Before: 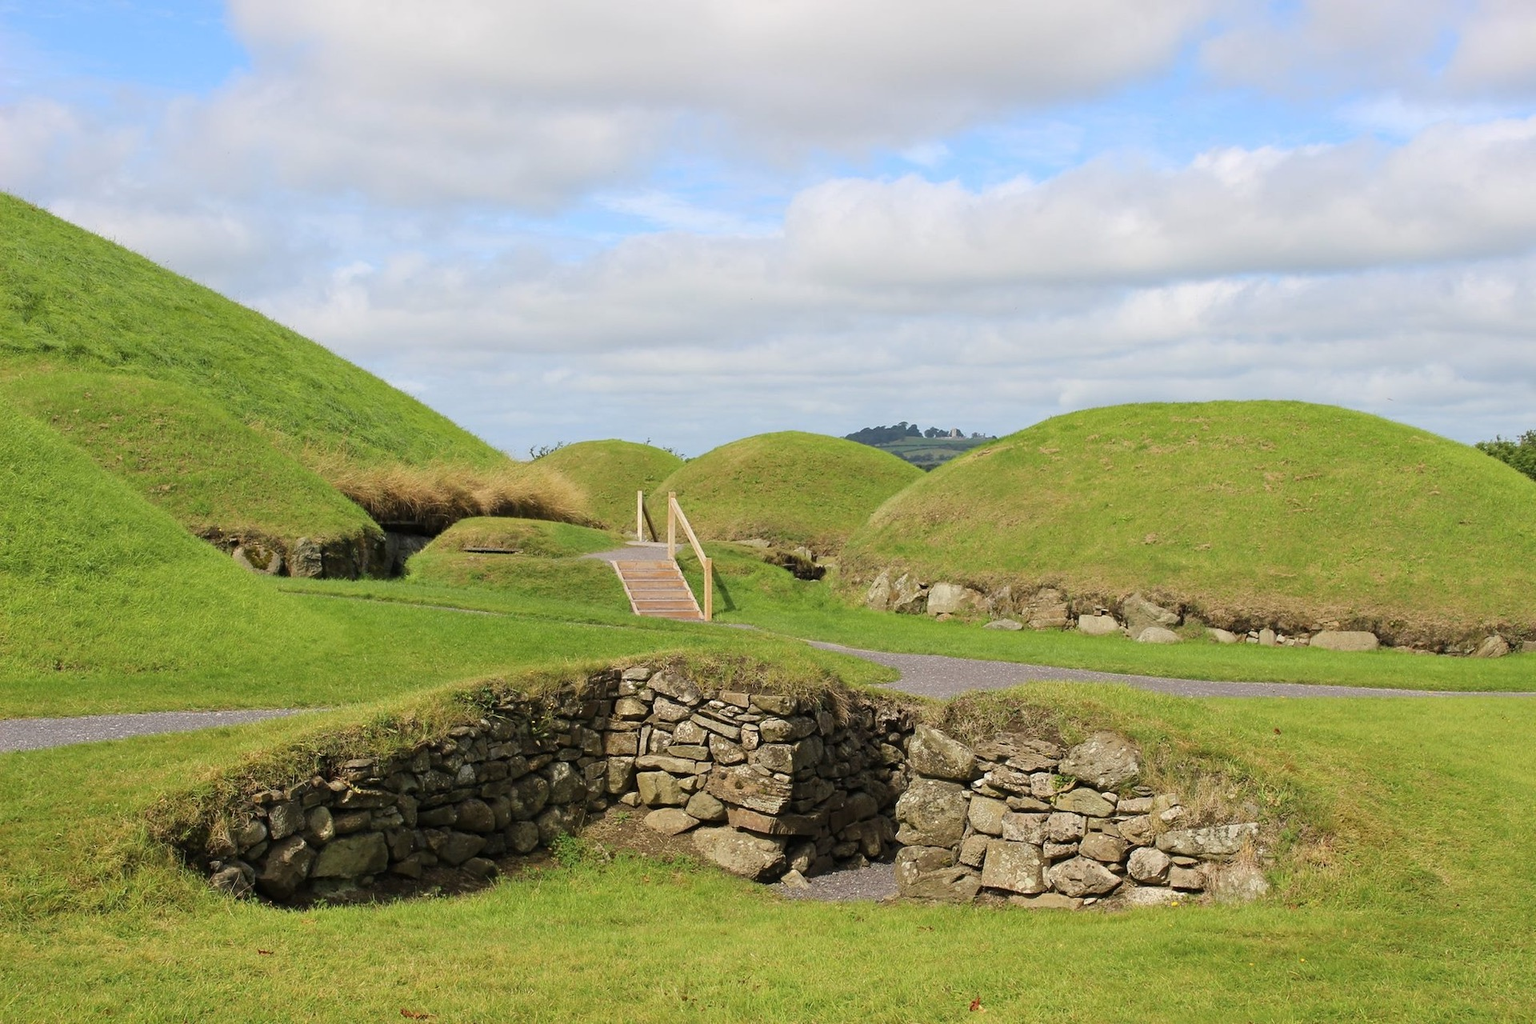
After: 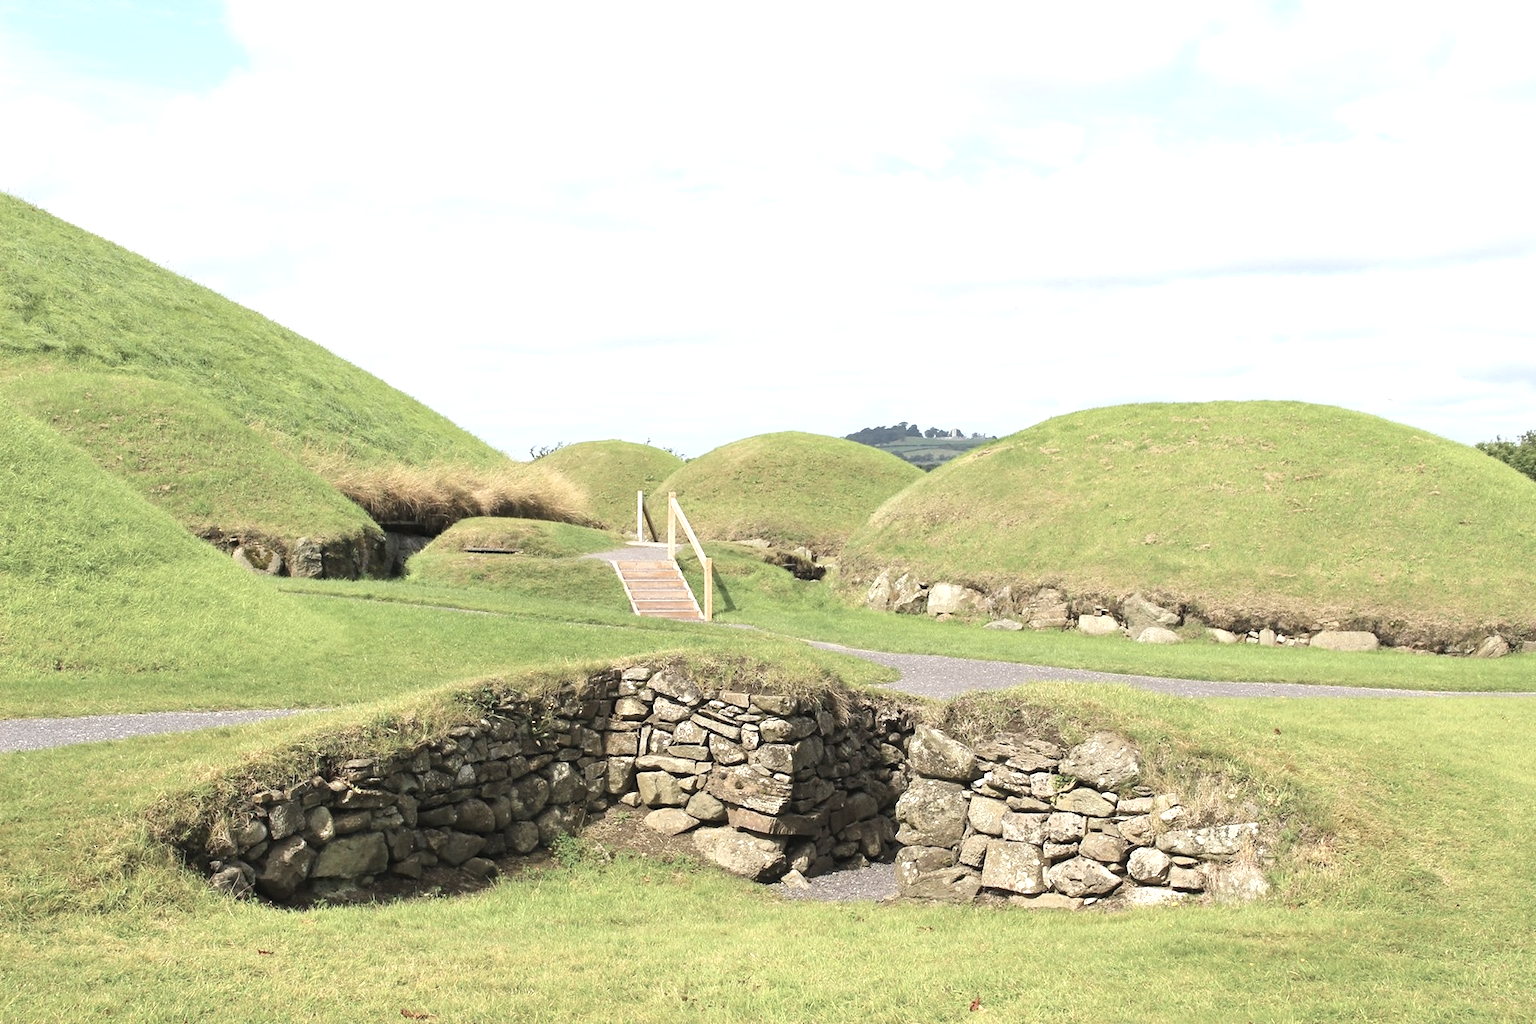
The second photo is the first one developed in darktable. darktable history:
exposure: black level correction 0, exposure 1 EV, compensate highlight preservation false
contrast brightness saturation: contrast -0.046, saturation -0.394
